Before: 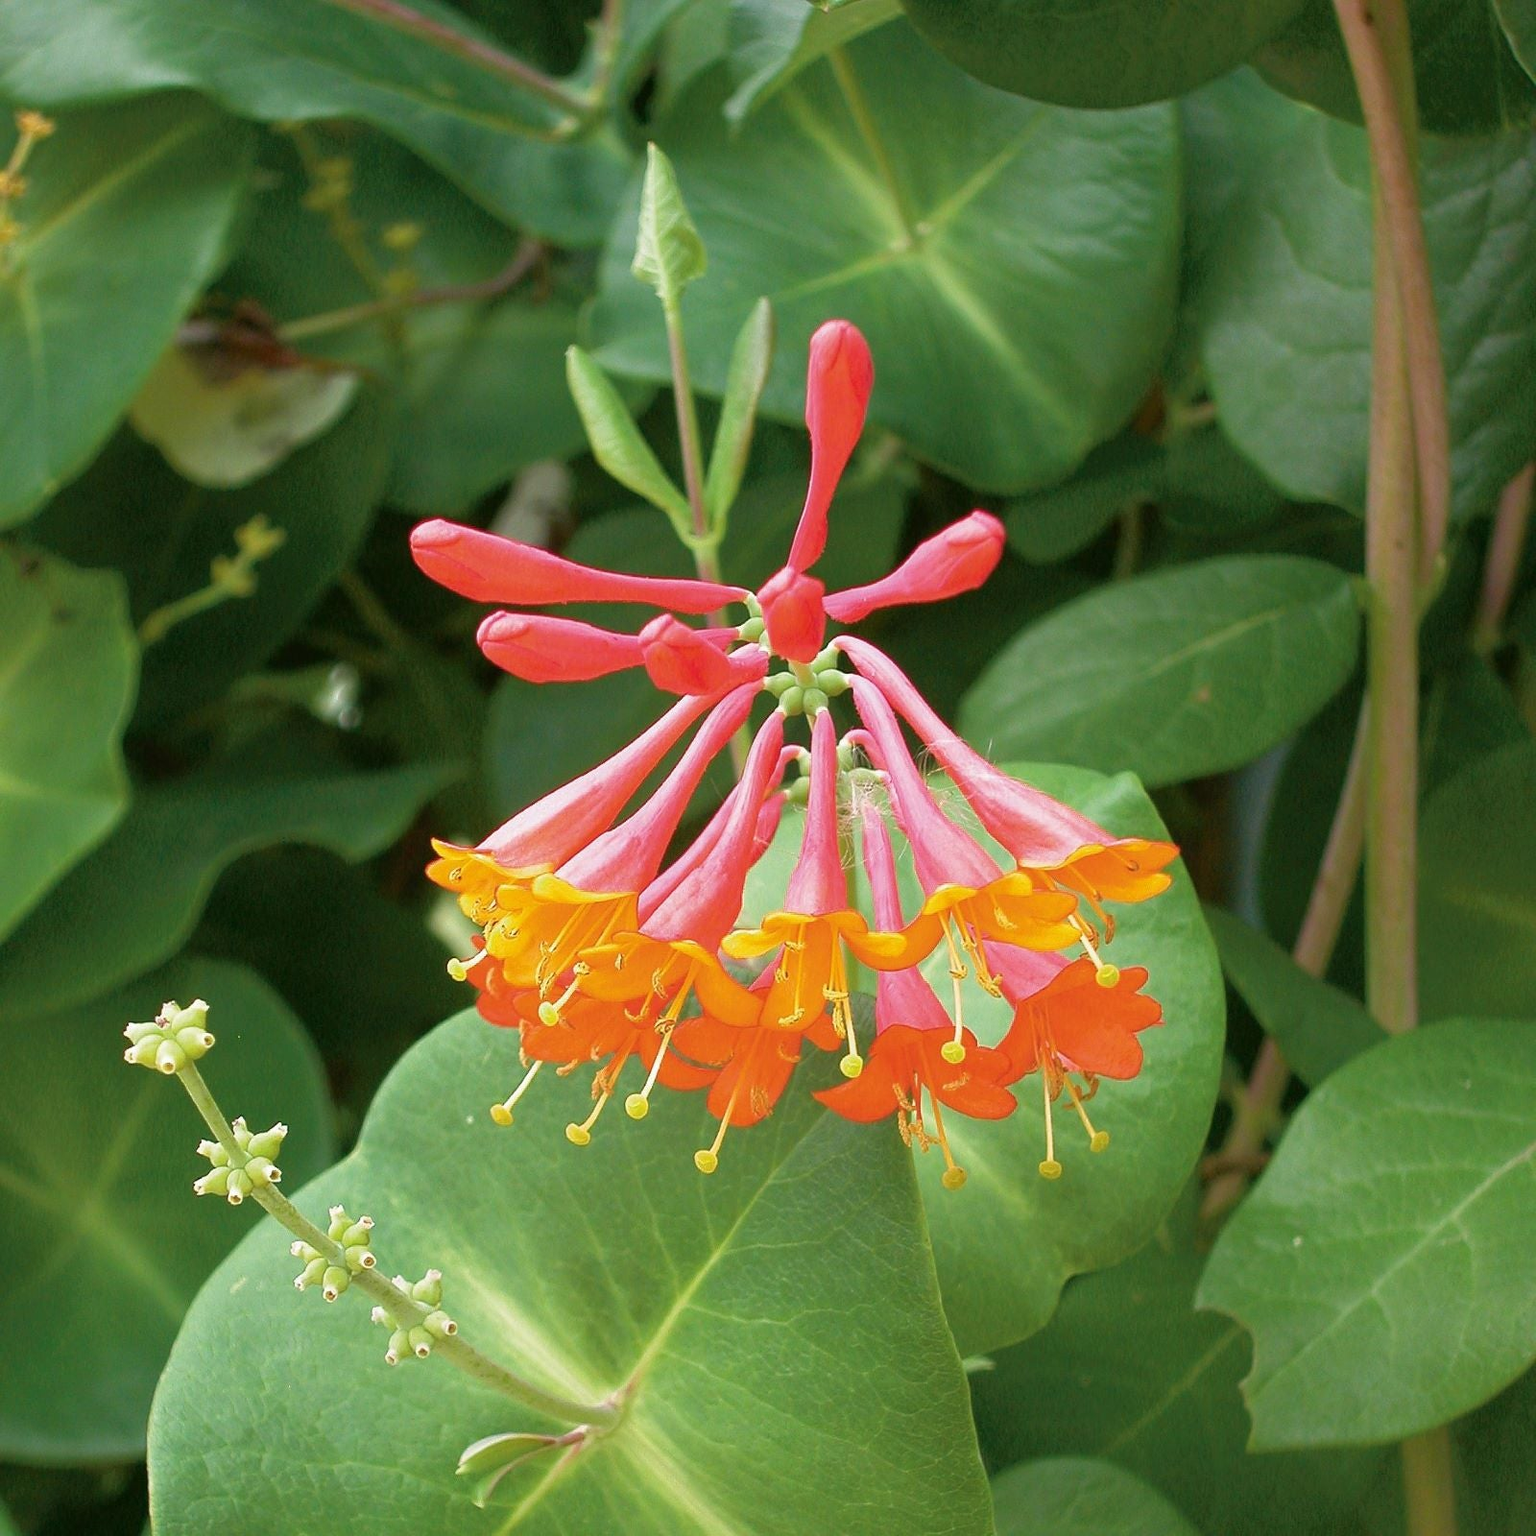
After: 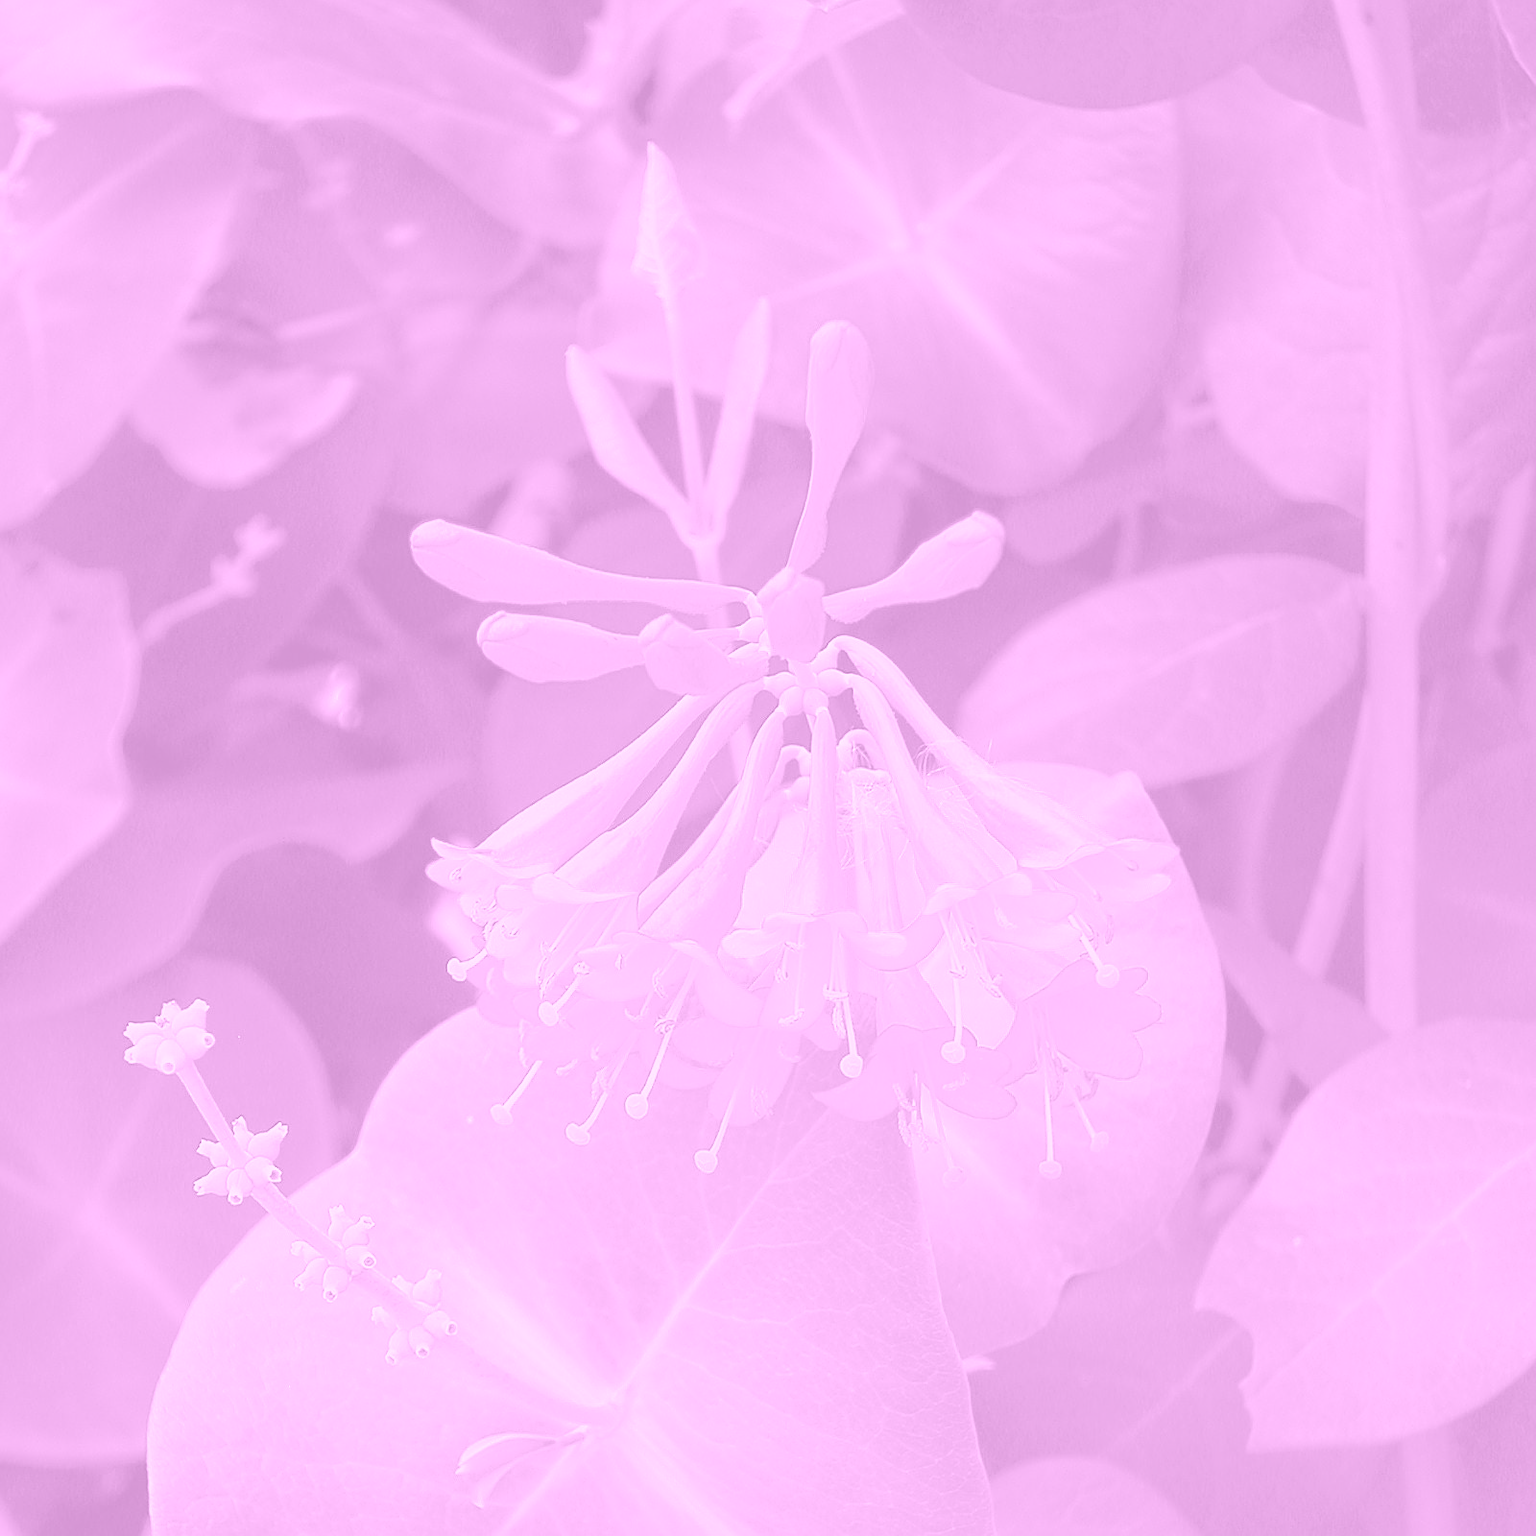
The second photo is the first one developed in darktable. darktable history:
colorize: hue 331.2°, saturation 75%, source mix 30.28%, lightness 70.52%, version 1
sharpen: radius 1.967
